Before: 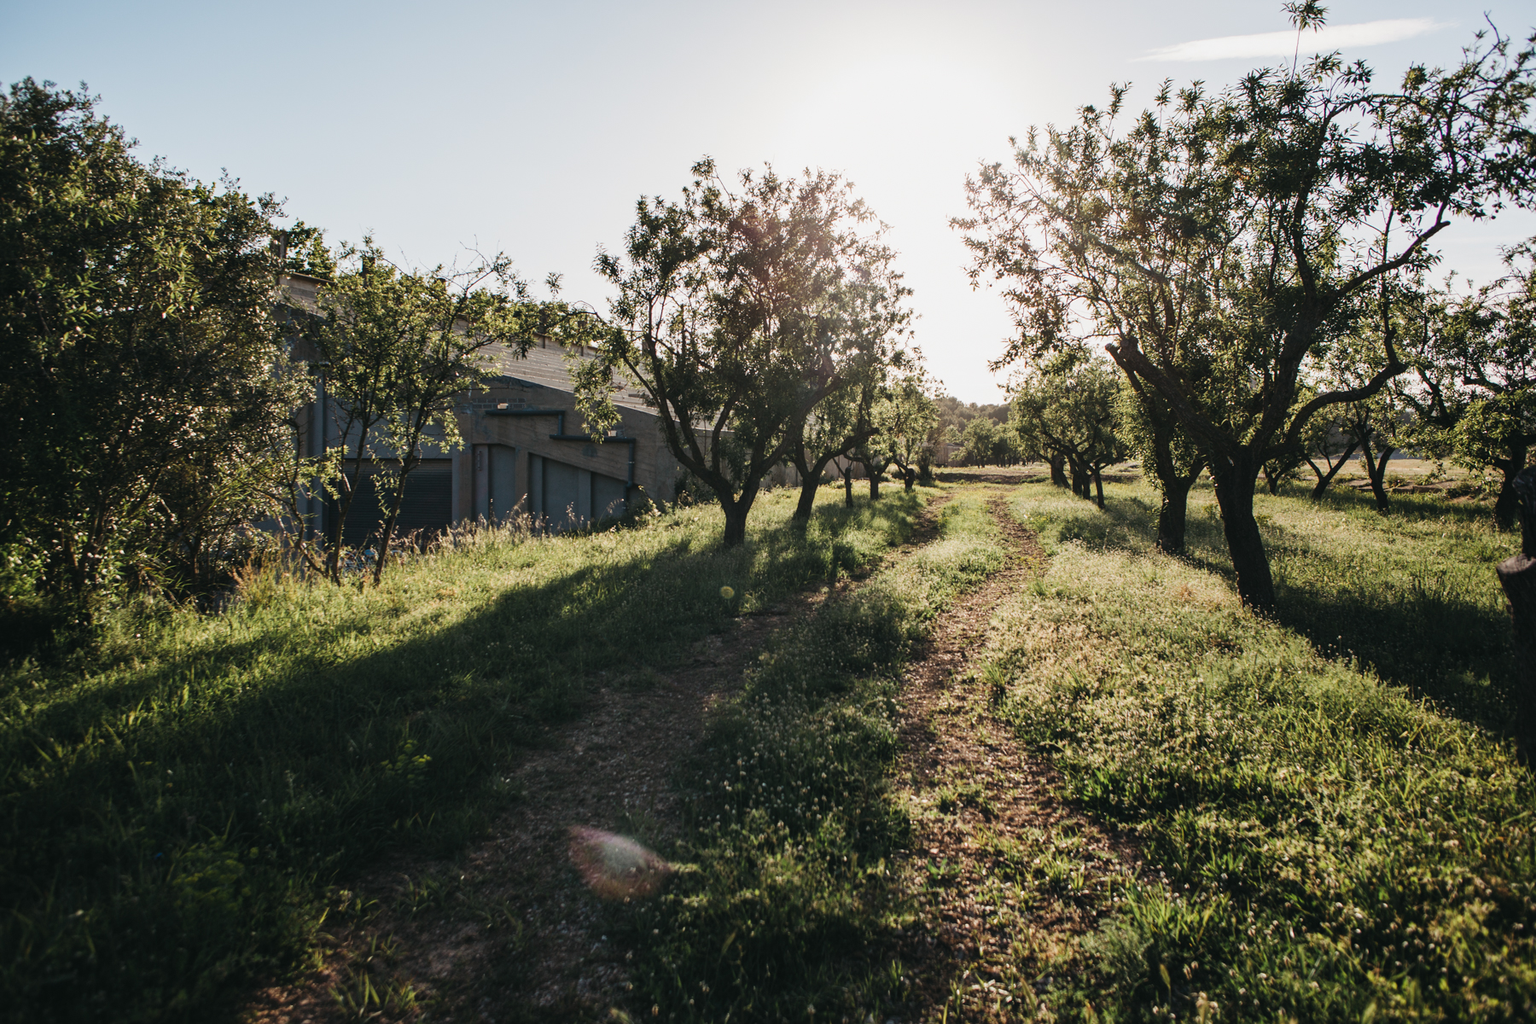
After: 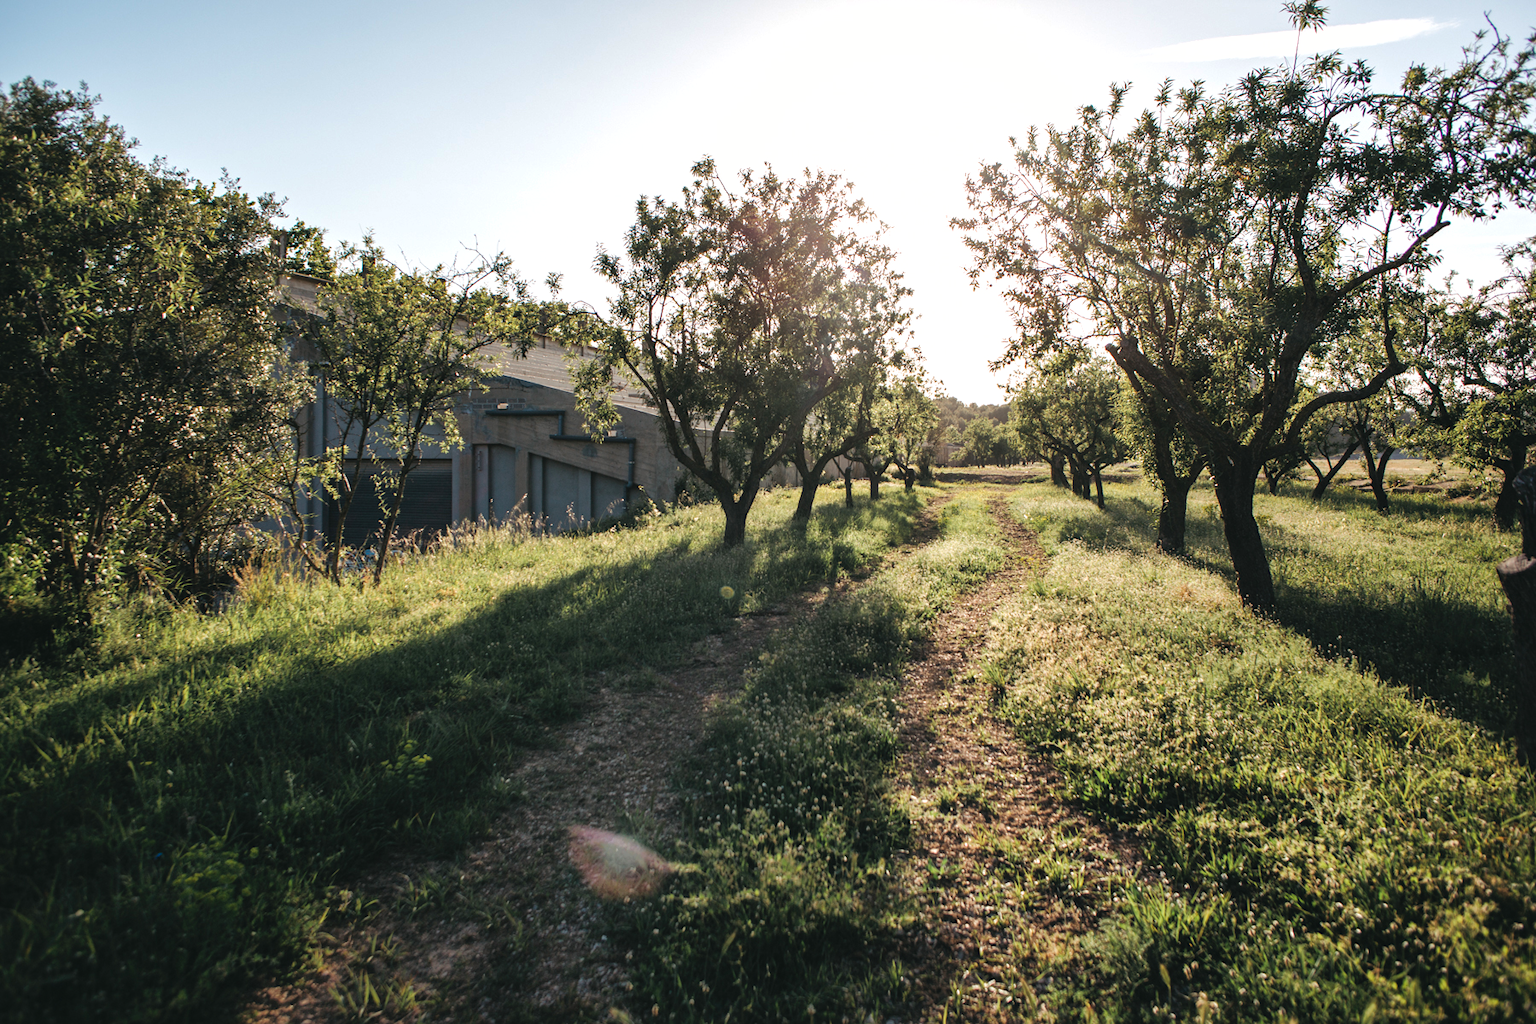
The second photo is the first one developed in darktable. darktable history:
tone equalizer: -8 EV -0.44 EV, -7 EV -0.386 EV, -6 EV -0.333 EV, -5 EV -0.211 EV, -3 EV 0.195 EV, -2 EV 0.347 EV, -1 EV 0.4 EV, +0 EV 0.412 EV
shadows and highlights: on, module defaults
